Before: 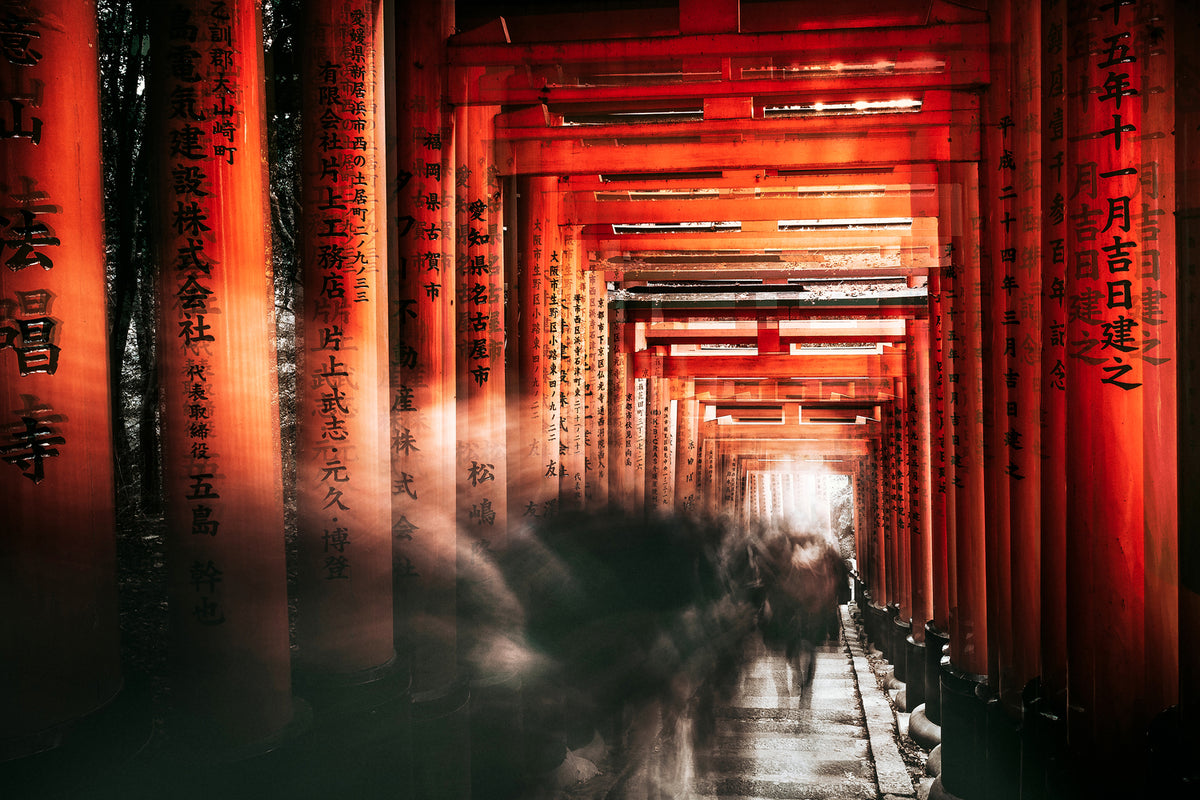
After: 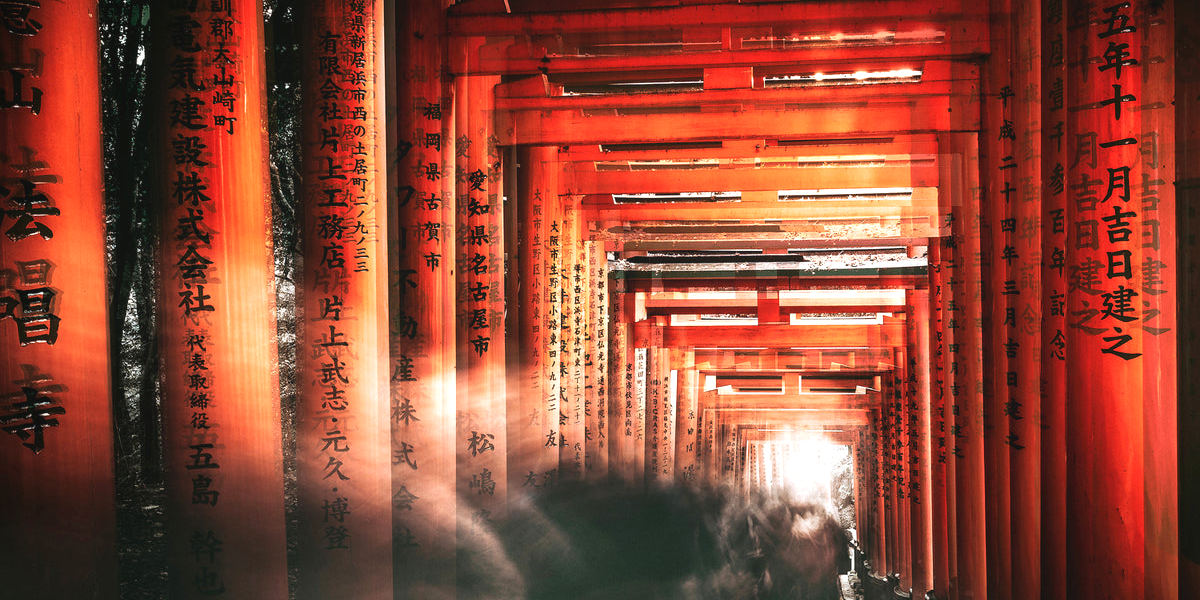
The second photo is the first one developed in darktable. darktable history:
crop: top 3.857%, bottom 21.132%
local contrast: highlights 68%, shadows 68%, detail 82%, midtone range 0.325
exposure: black level correction 0, exposure 0.7 EV, compensate exposure bias true, compensate highlight preservation false
color zones: curves: ch1 [(0, 0.469) (0.01, 0.469) (0.12, 0.446) (0.248, 0.469) (0.5, 0.5) (0.748, 0.5) (0.99, 0.469) (1, 0.469)]
